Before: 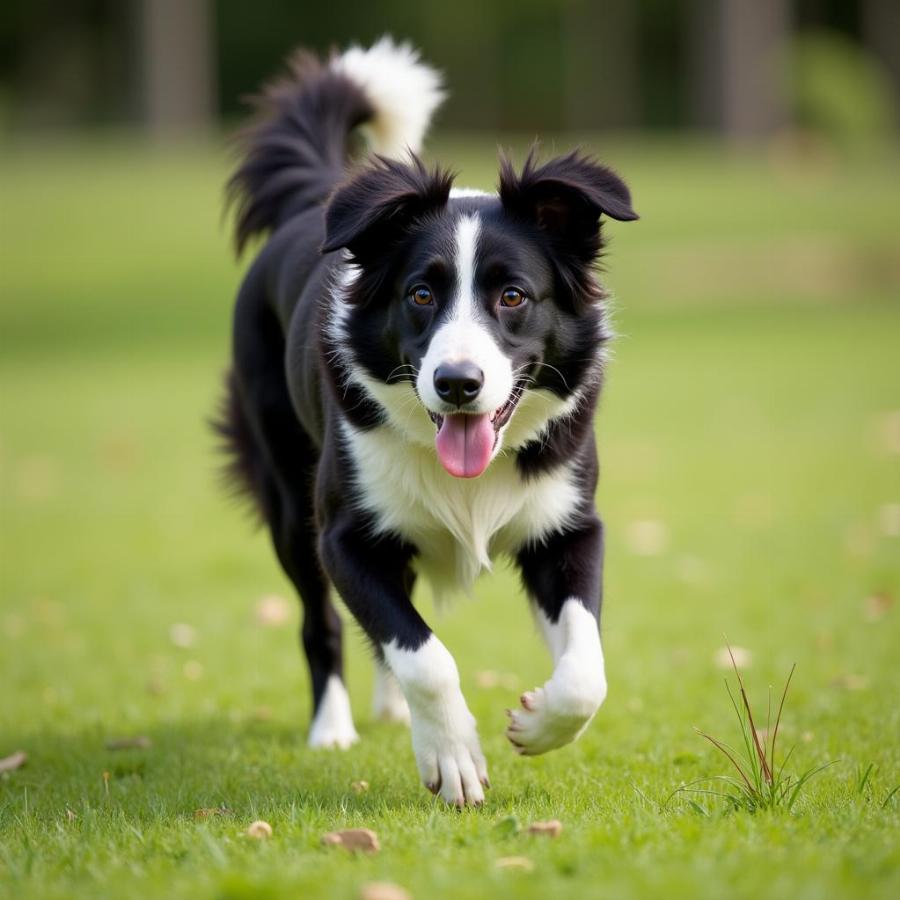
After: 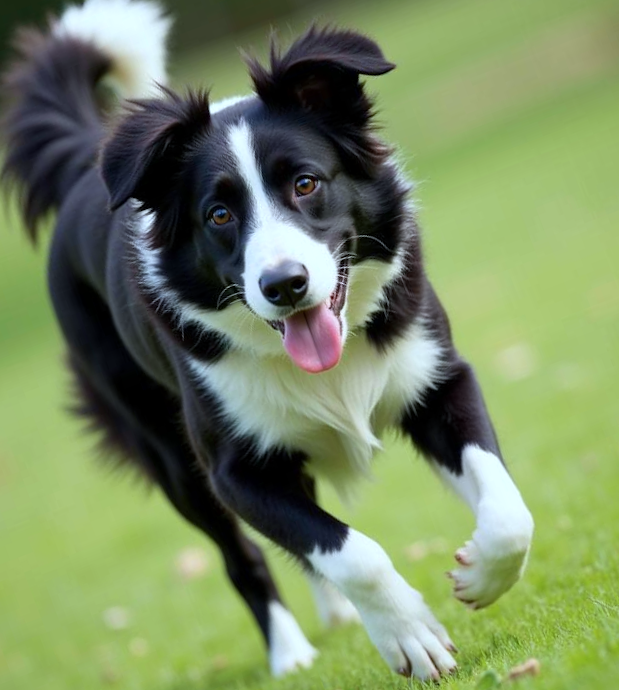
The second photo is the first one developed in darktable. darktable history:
crop and rotate: angle 20.75°, left 6.897%, right 4.291%, bottom 1.106%
color calibration: illuminant Planckian (black body), x 0.368, y 0.361, temperature 4276.55 K
